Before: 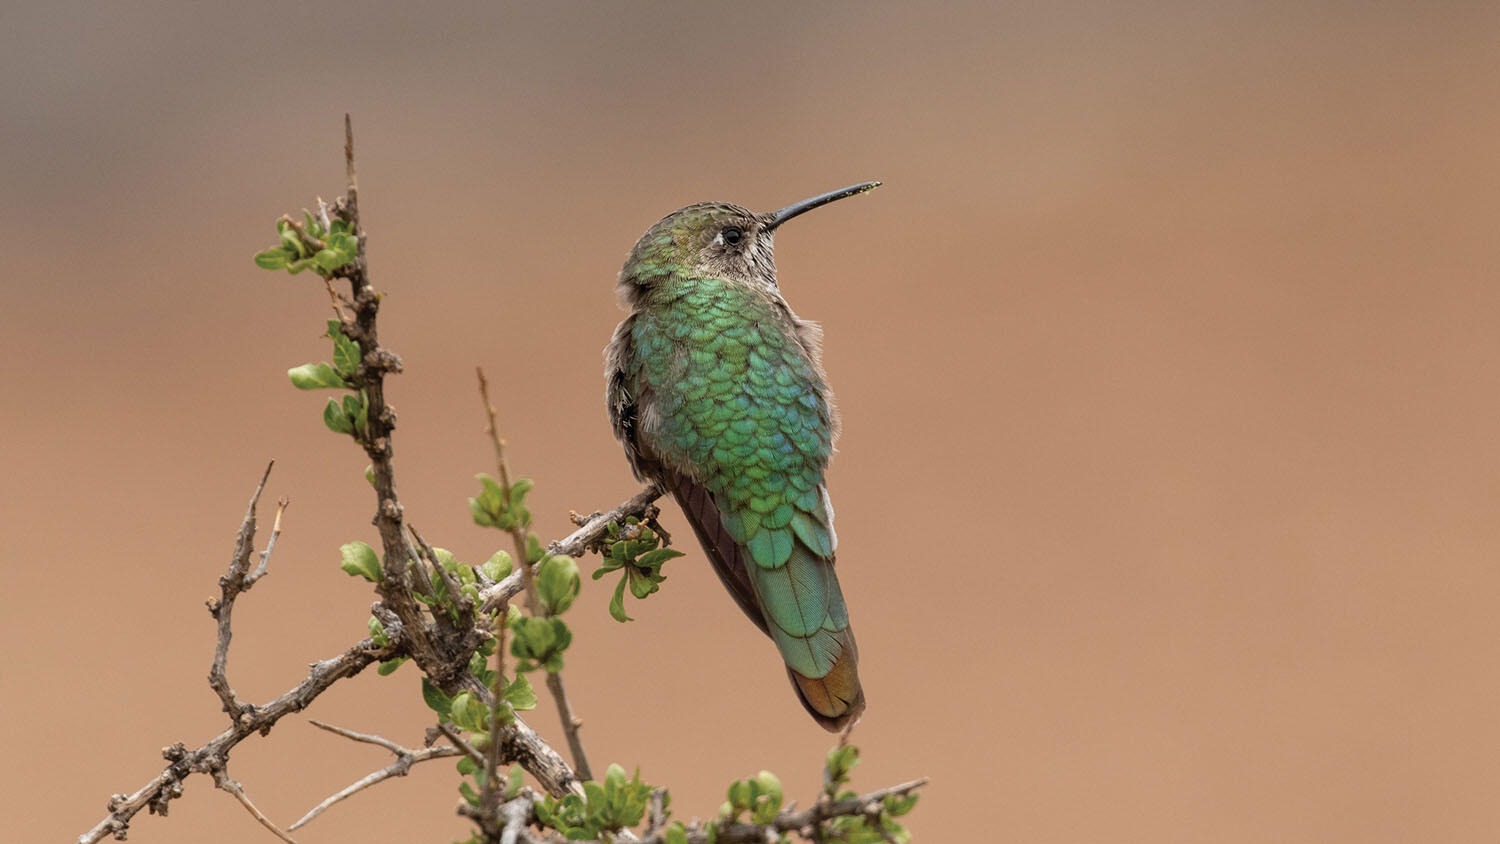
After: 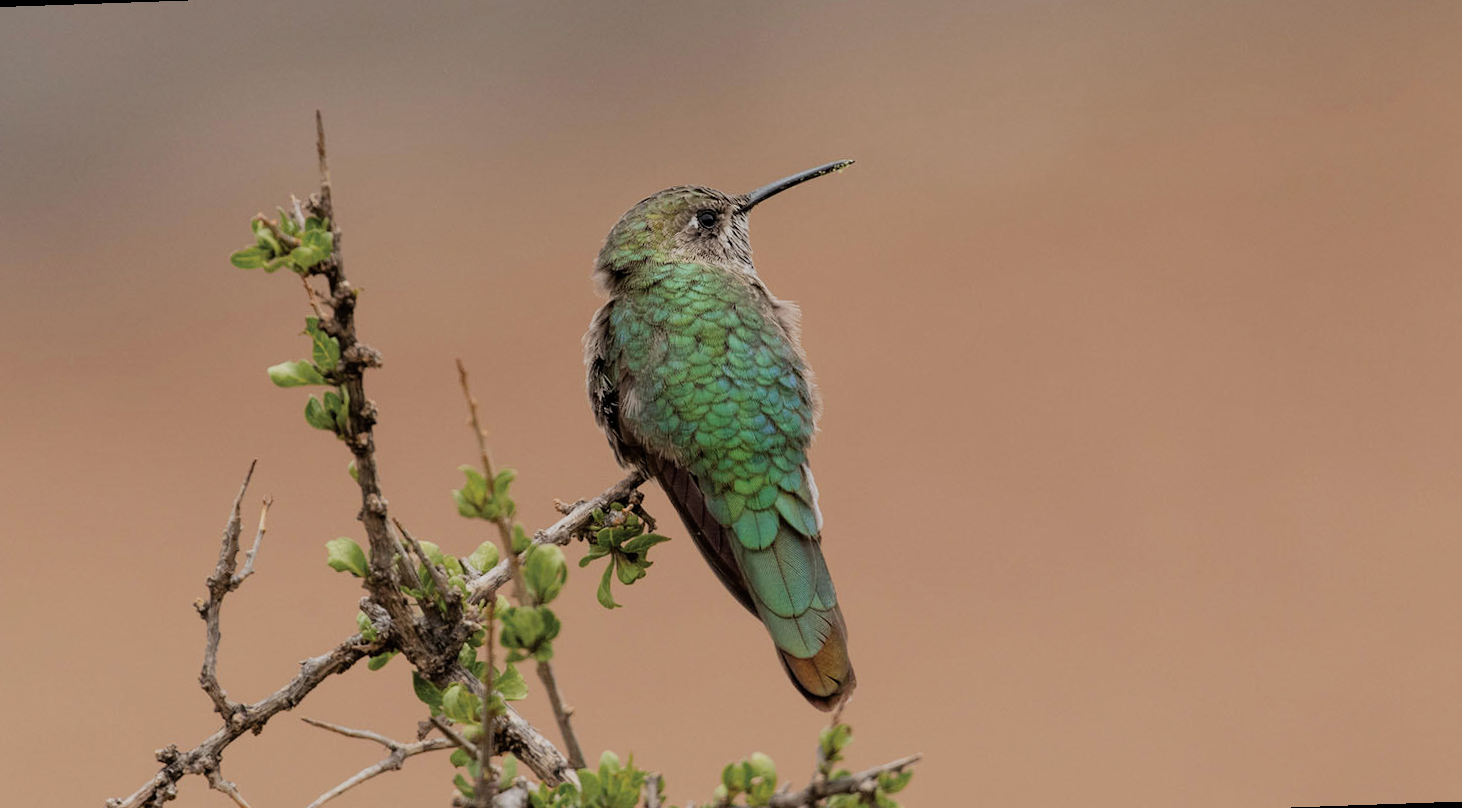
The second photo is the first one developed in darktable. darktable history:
rotate and perspective: rotation -2°, crop left 0.022, crop right 0.978, crop top 0.049, crop bottom 0.951
filmic rgb: black relative exposure -7.65 EV, white relative exposure 4.56 EV, hardness 3.61
